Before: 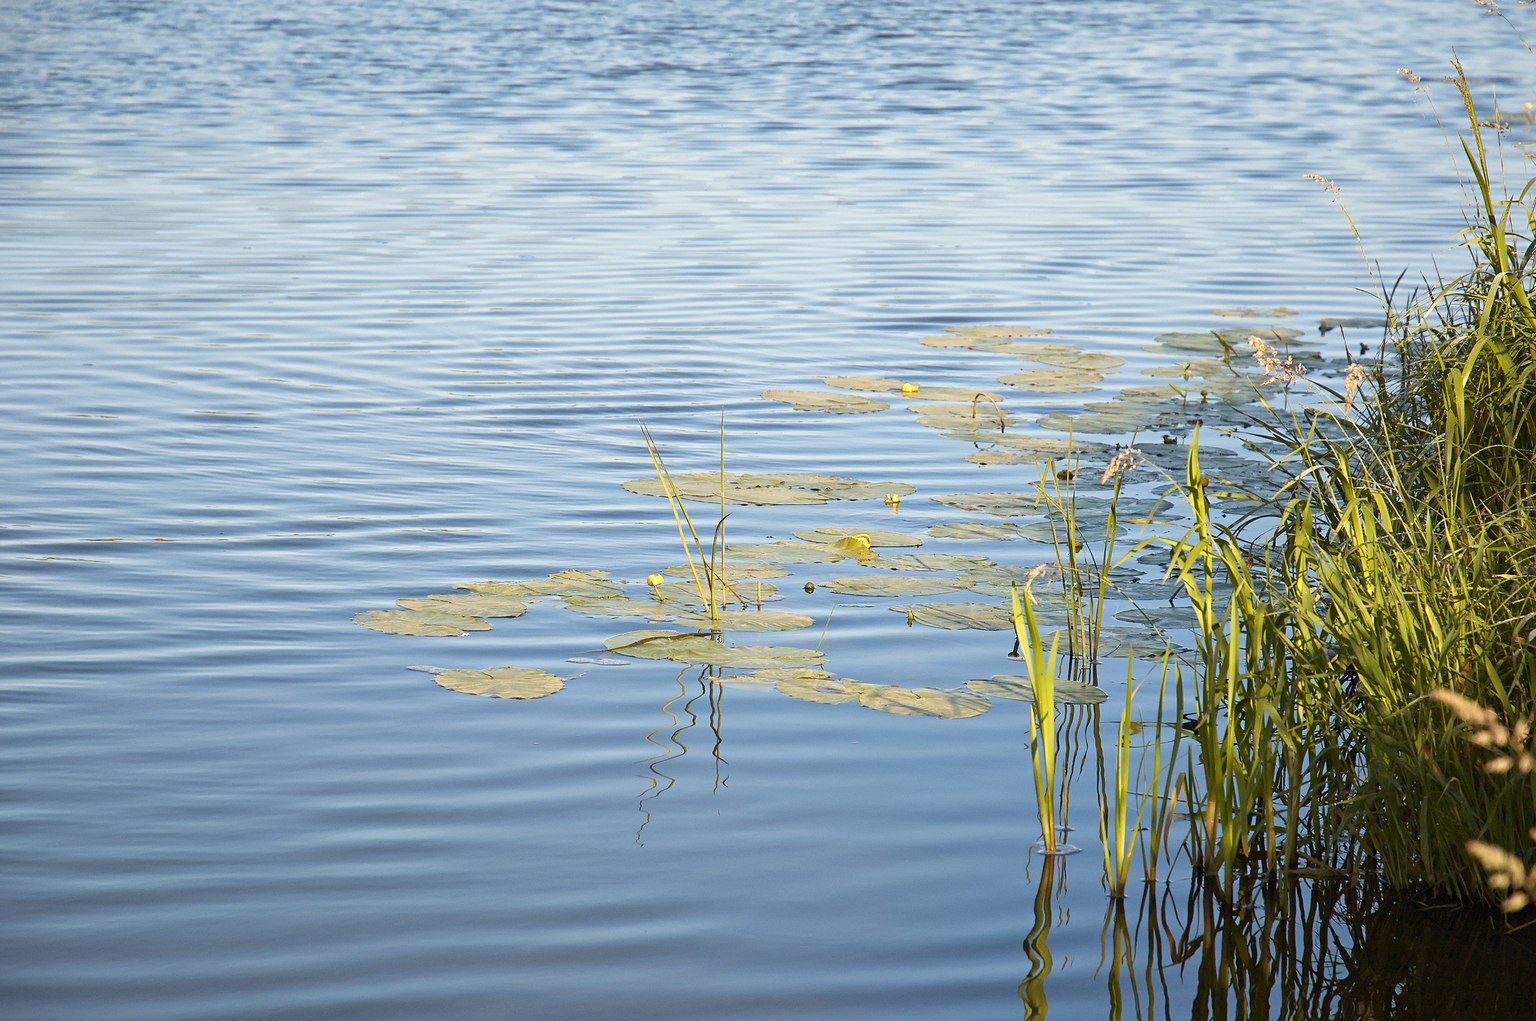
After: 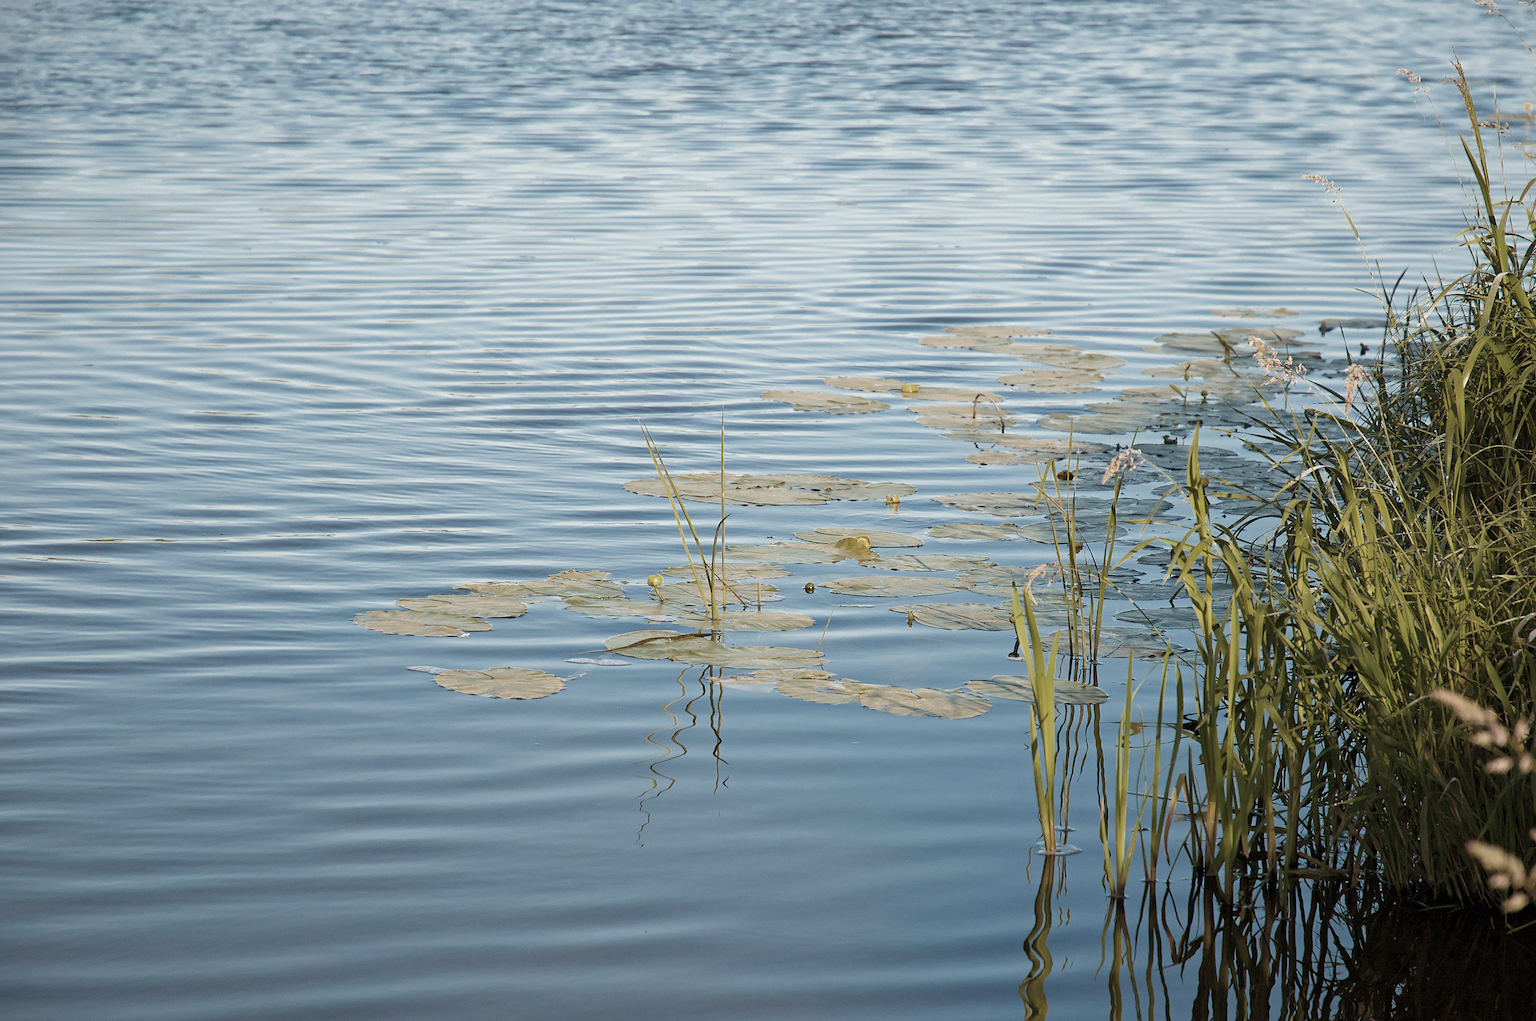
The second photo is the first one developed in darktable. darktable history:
color zones: curves: ch0 [(0, 0.487) (0.241, 0.395) (0.434, 0.373) (0.658, 0.412) (0.838, 0.487)]; ch1 [(0, 0) (0.053, 0.053) (0.211, 0.202) (0.579, 0.259) (0.781, 0.241)]
color balance rgb: linear chroma grading › global chroma 15.397%, perceptual saturation grading › global saturation 0.382%
